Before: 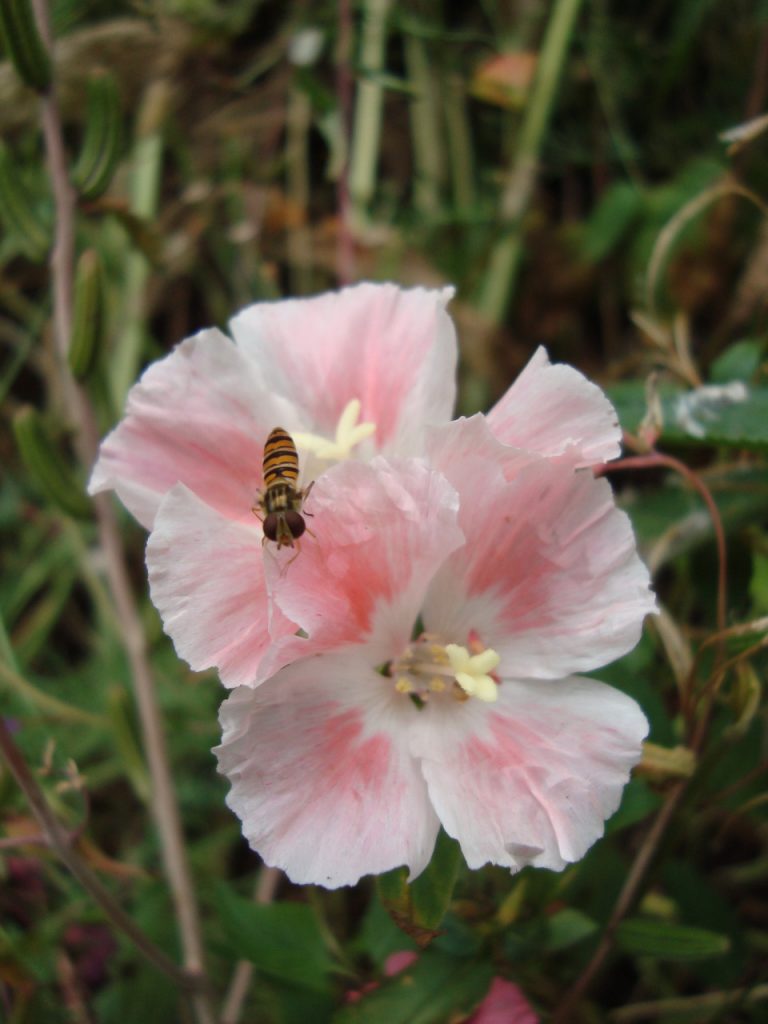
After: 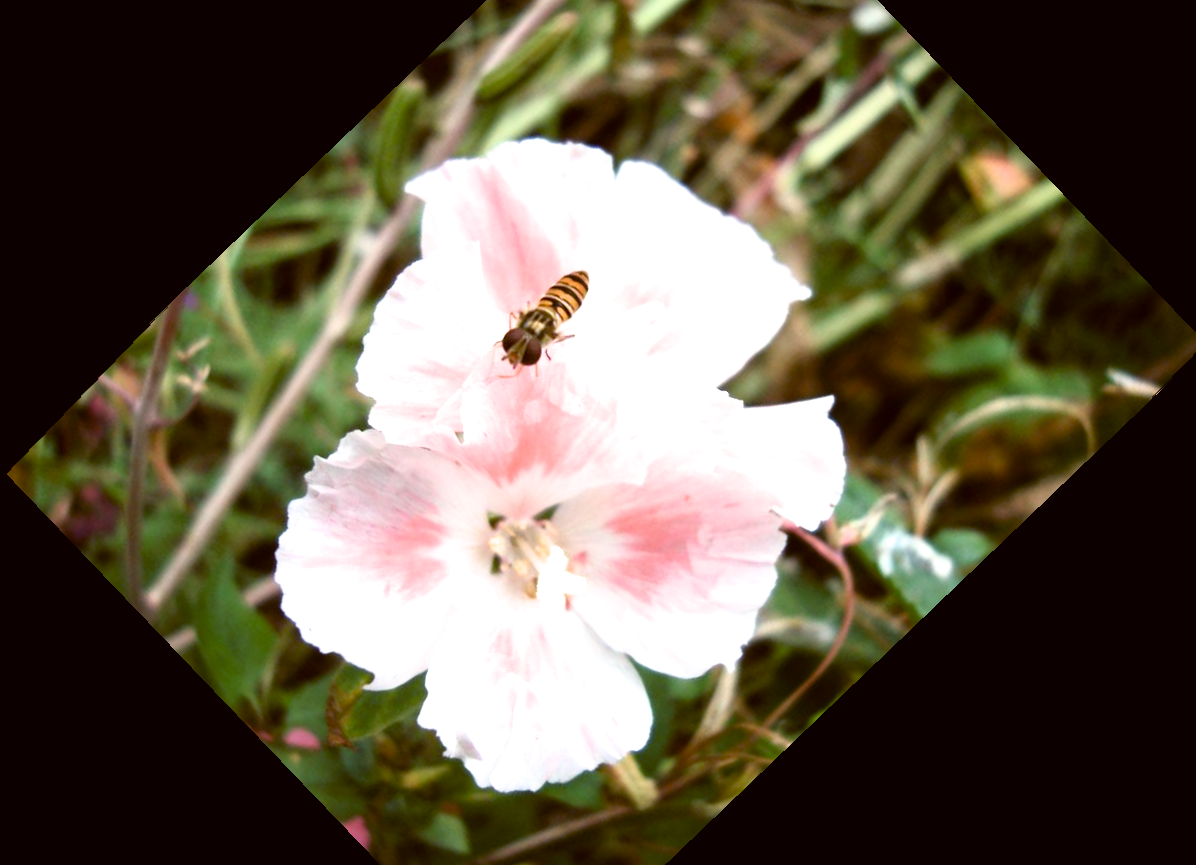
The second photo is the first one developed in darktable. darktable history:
color balance: lift [1, 1.015, 1.004, 0.985], gamma [1, 0.958, 0.971, 1.042], gain [1, 0.956, 0.977, 1.044]
crop and rotate: angle -46.26°, top 16.234%, right 0.912%, bottom 11.704%
exposure: black level correction 0, exposure 1.2 EV, compensate exposure bias true, compensate highlight preservation false
rotate and perspective: rotation -2.12°, lens shift (vertical) 0.009, lens shift (horizontal) -0.008, automatic cropping original format, crop left 0.036, crop right 0.964, crop top 0.05, crop bottom 0.959
filmic rgb: white relative exposure 2.34 EV, hardness 6.59
